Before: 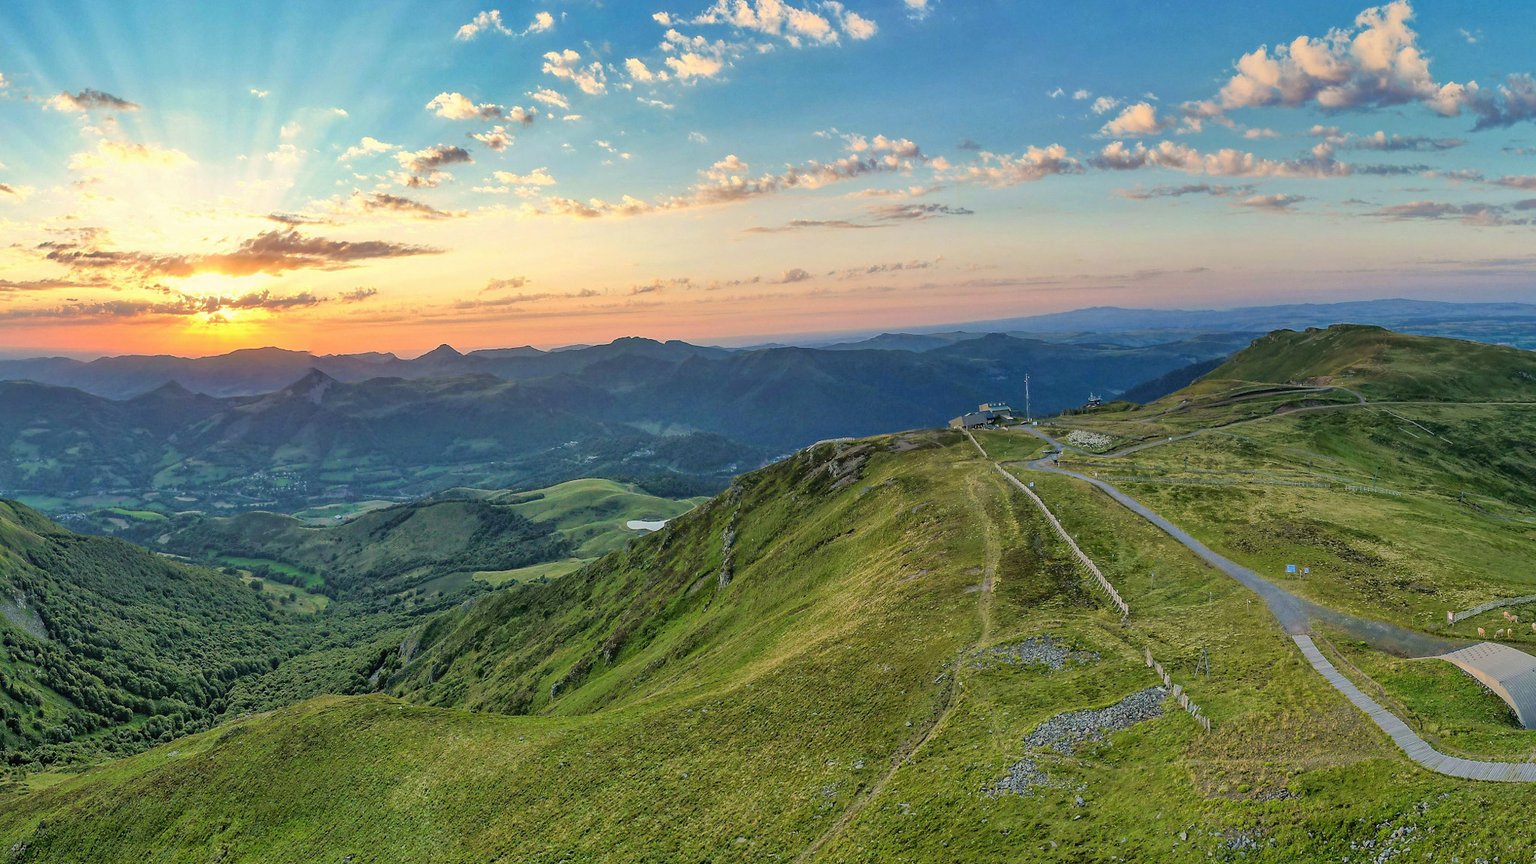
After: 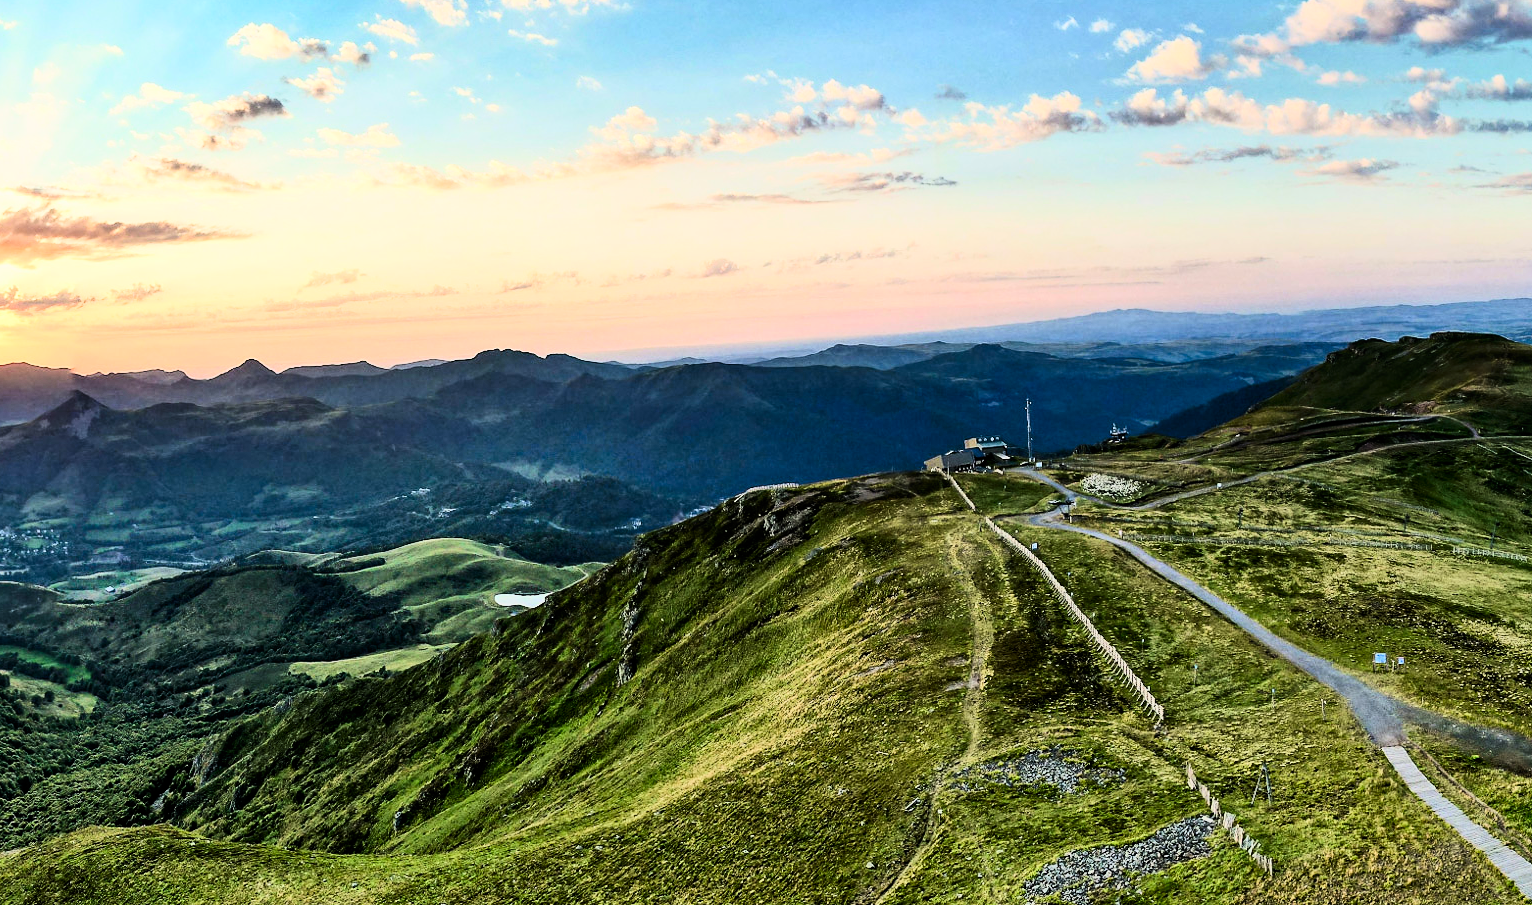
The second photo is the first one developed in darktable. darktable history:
filmic rgb: black relative exposure -5.1 EV, white relative exposure 3.99 EV, hardness 2.89, contrast 1.491, add noise in highlights 0.002, color science v3 (2019), use custom middle-gray values true, contrast in highlights soft
crop: left 16.692%, top 8.745%, right 8.488%, bottom 12.683%
contrast brightness saturation: contrast 0.402, brightness 0.099, saturation 0.206
